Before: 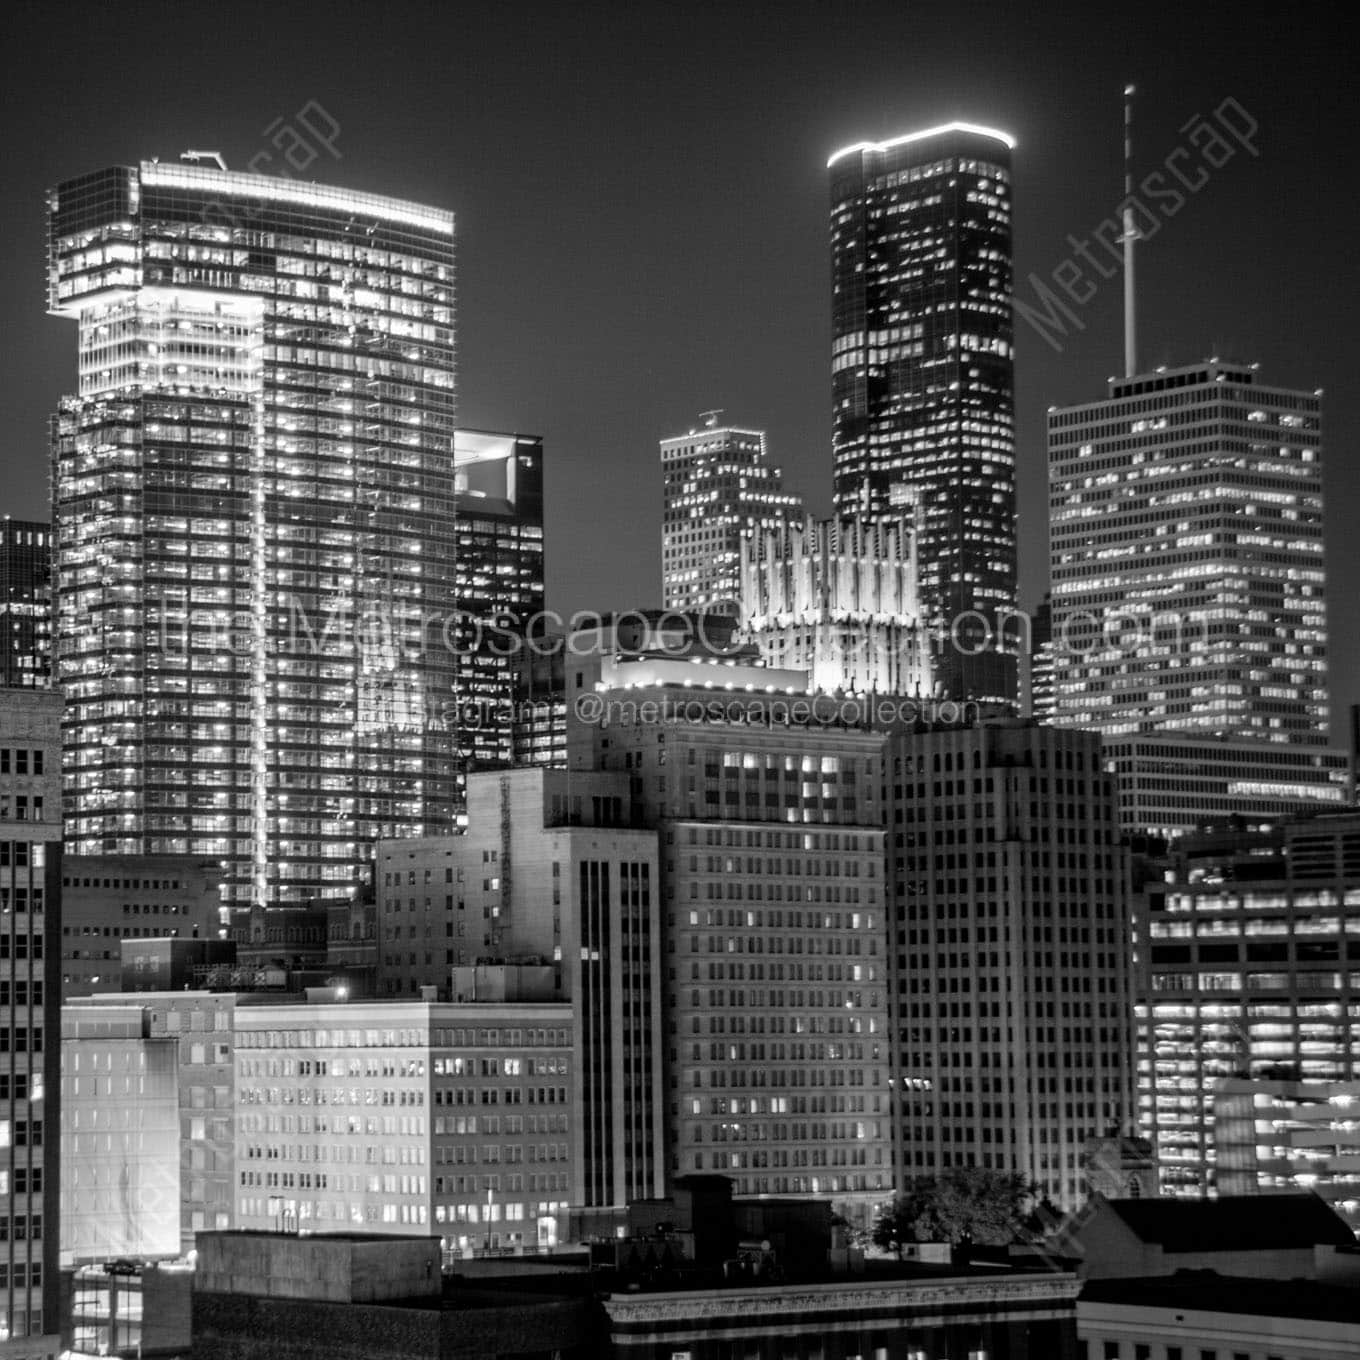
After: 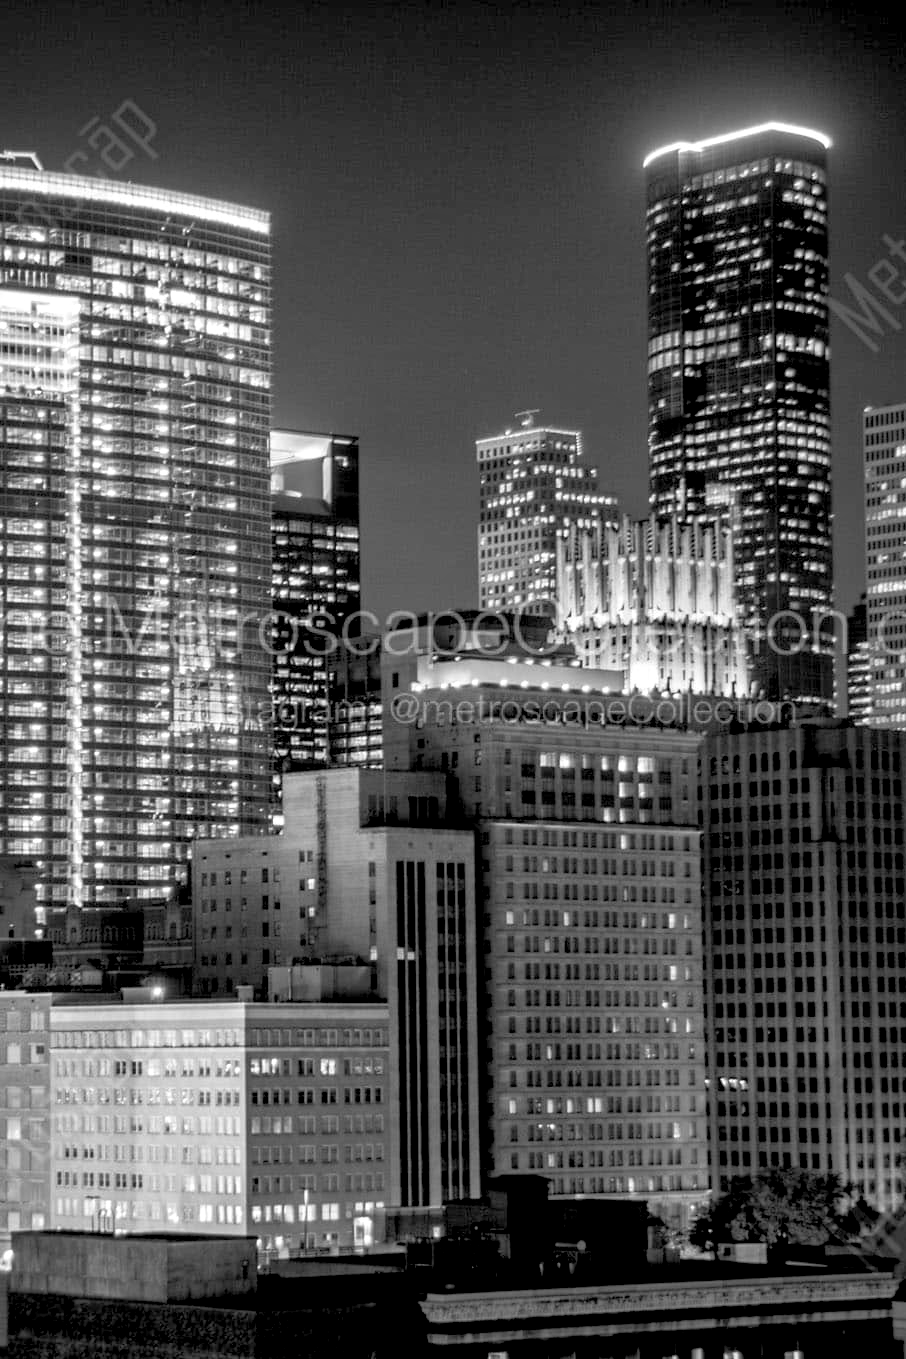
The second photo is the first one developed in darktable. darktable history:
crop and rotate: left 13.537%, right 19.796%
exposure: black level correction 0.009, exposure 0.119 EV, compensate highlight preservation false
shadows and highlights: shadows 43.06, highlights 6.94
